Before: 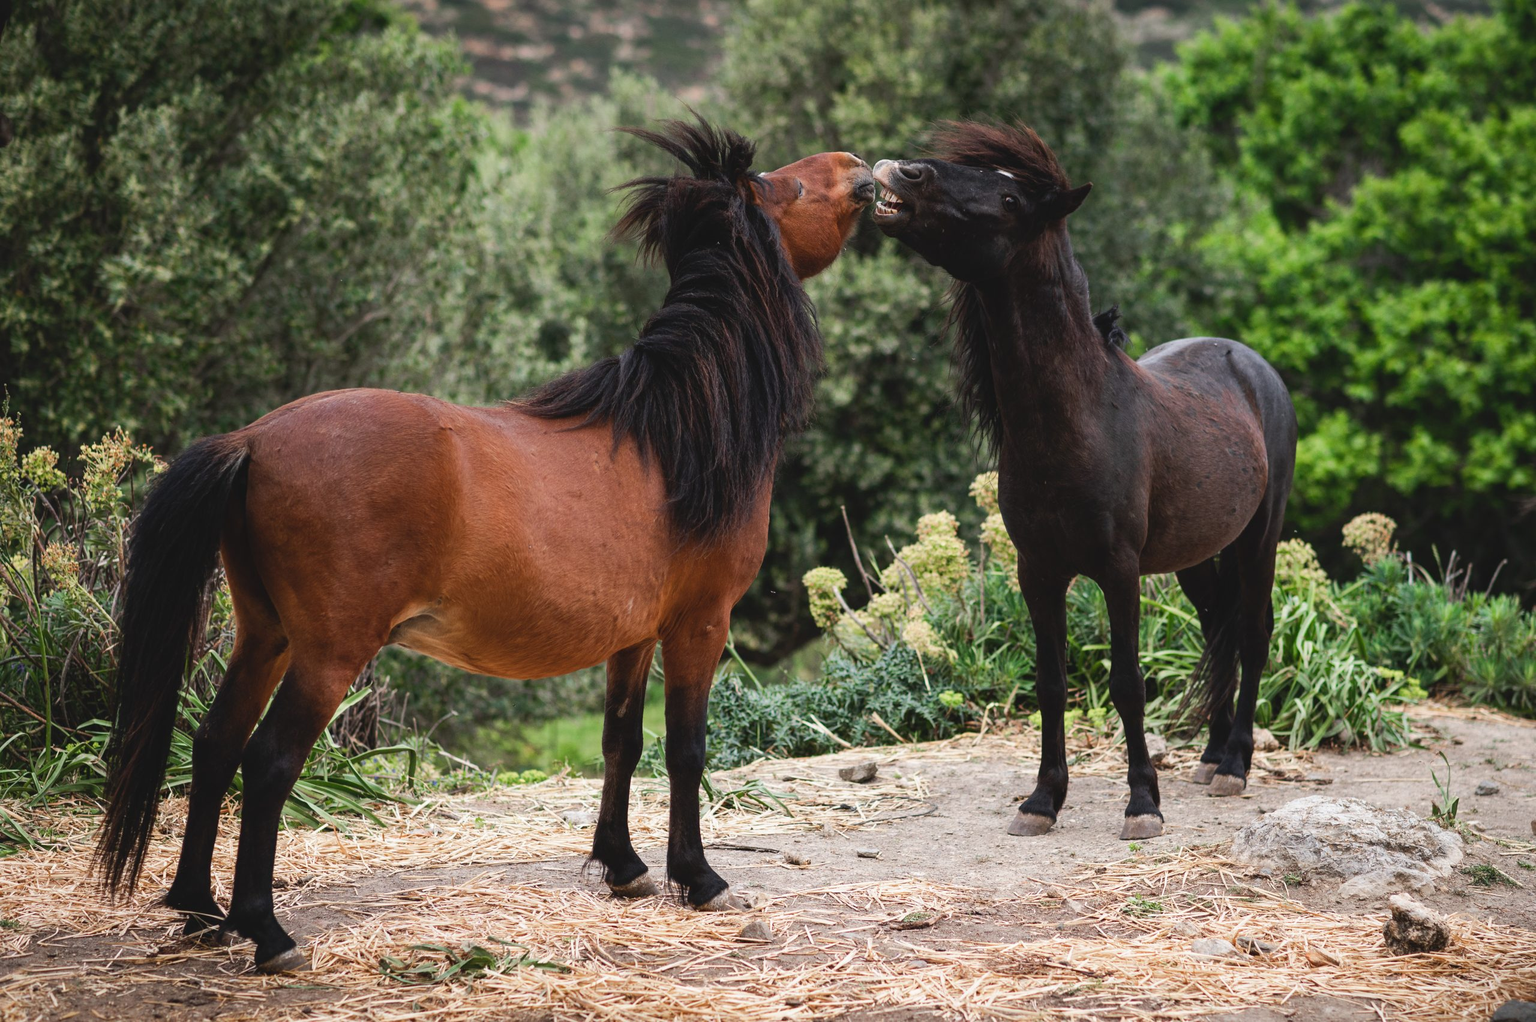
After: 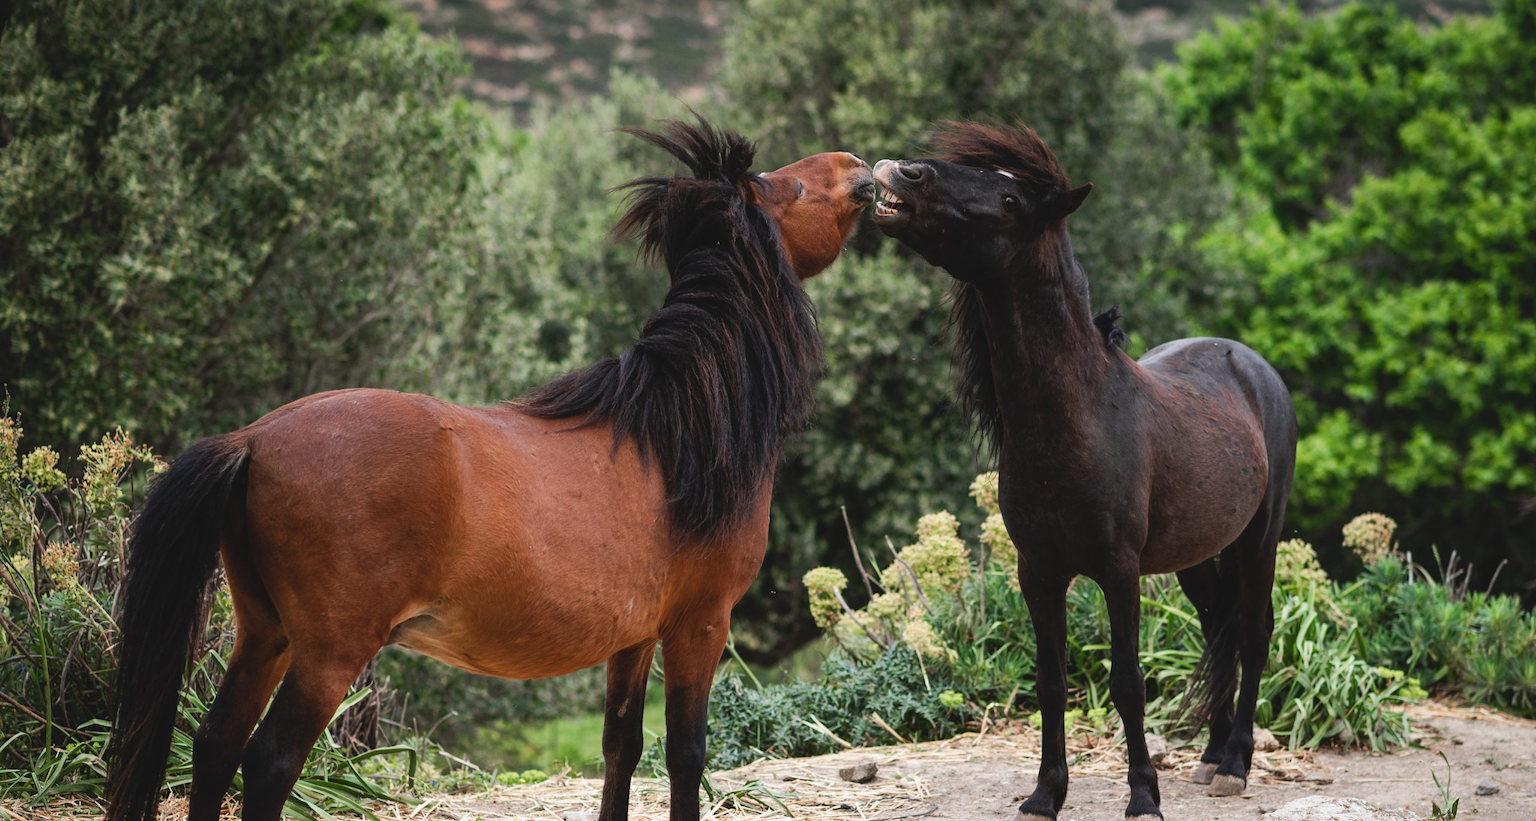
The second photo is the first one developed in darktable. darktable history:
crop: bottom 19.581%
